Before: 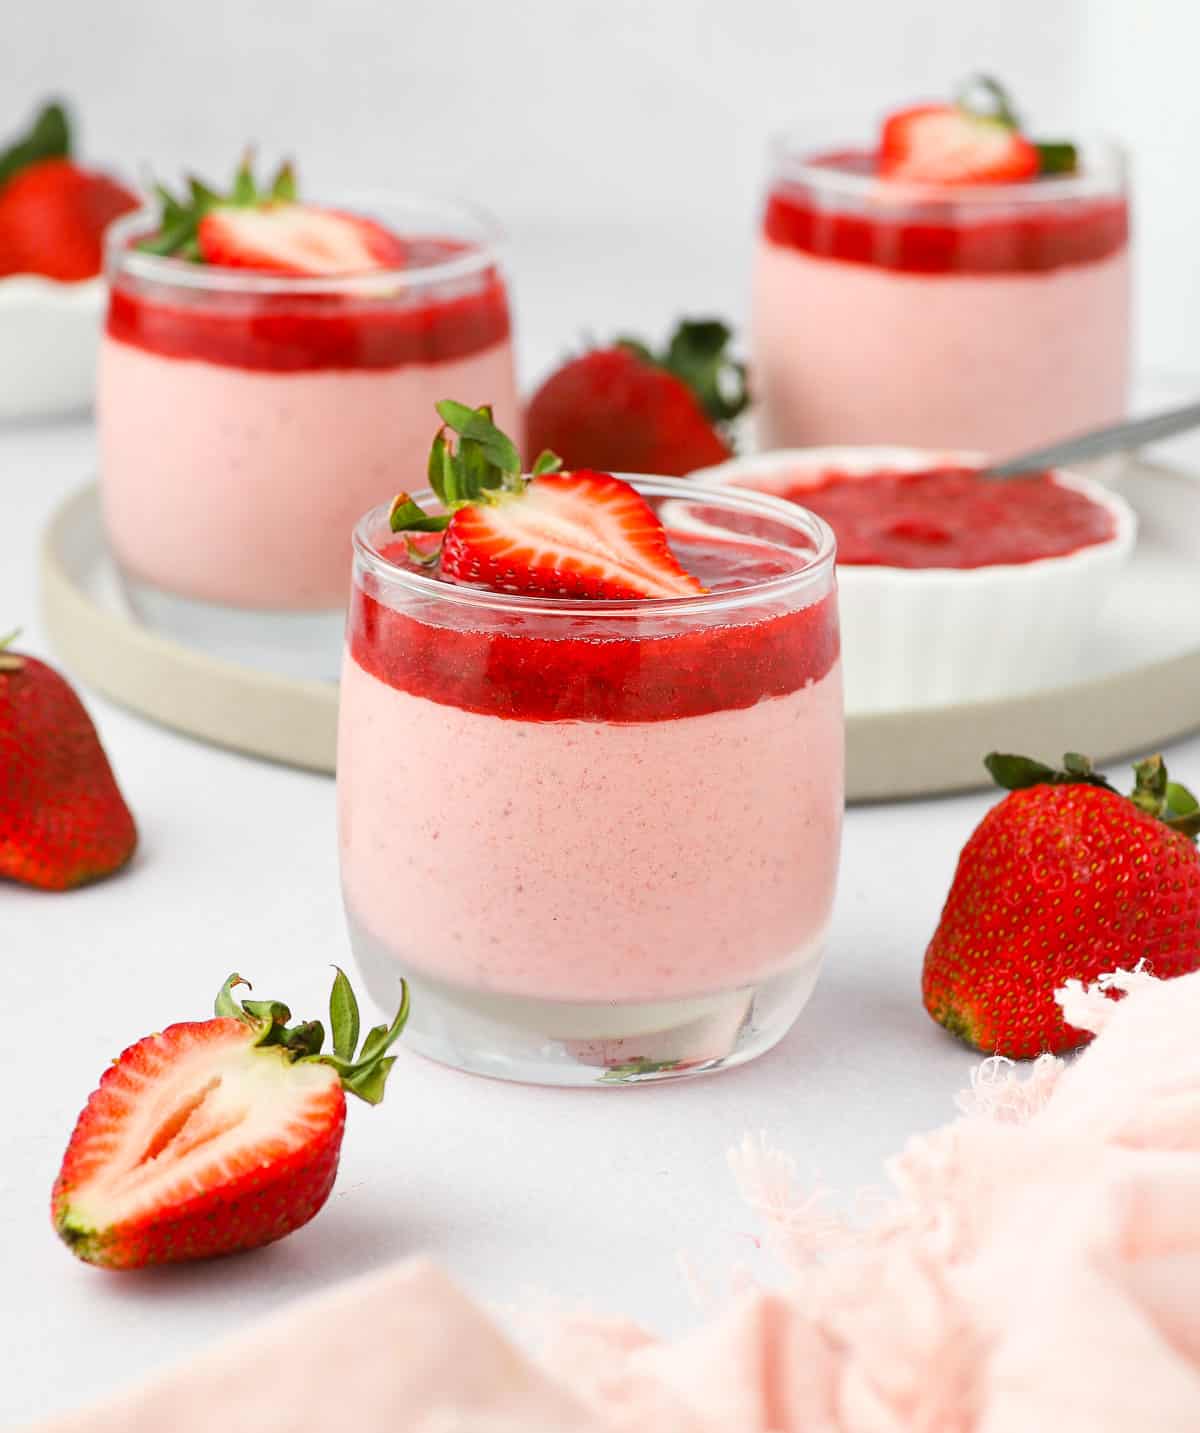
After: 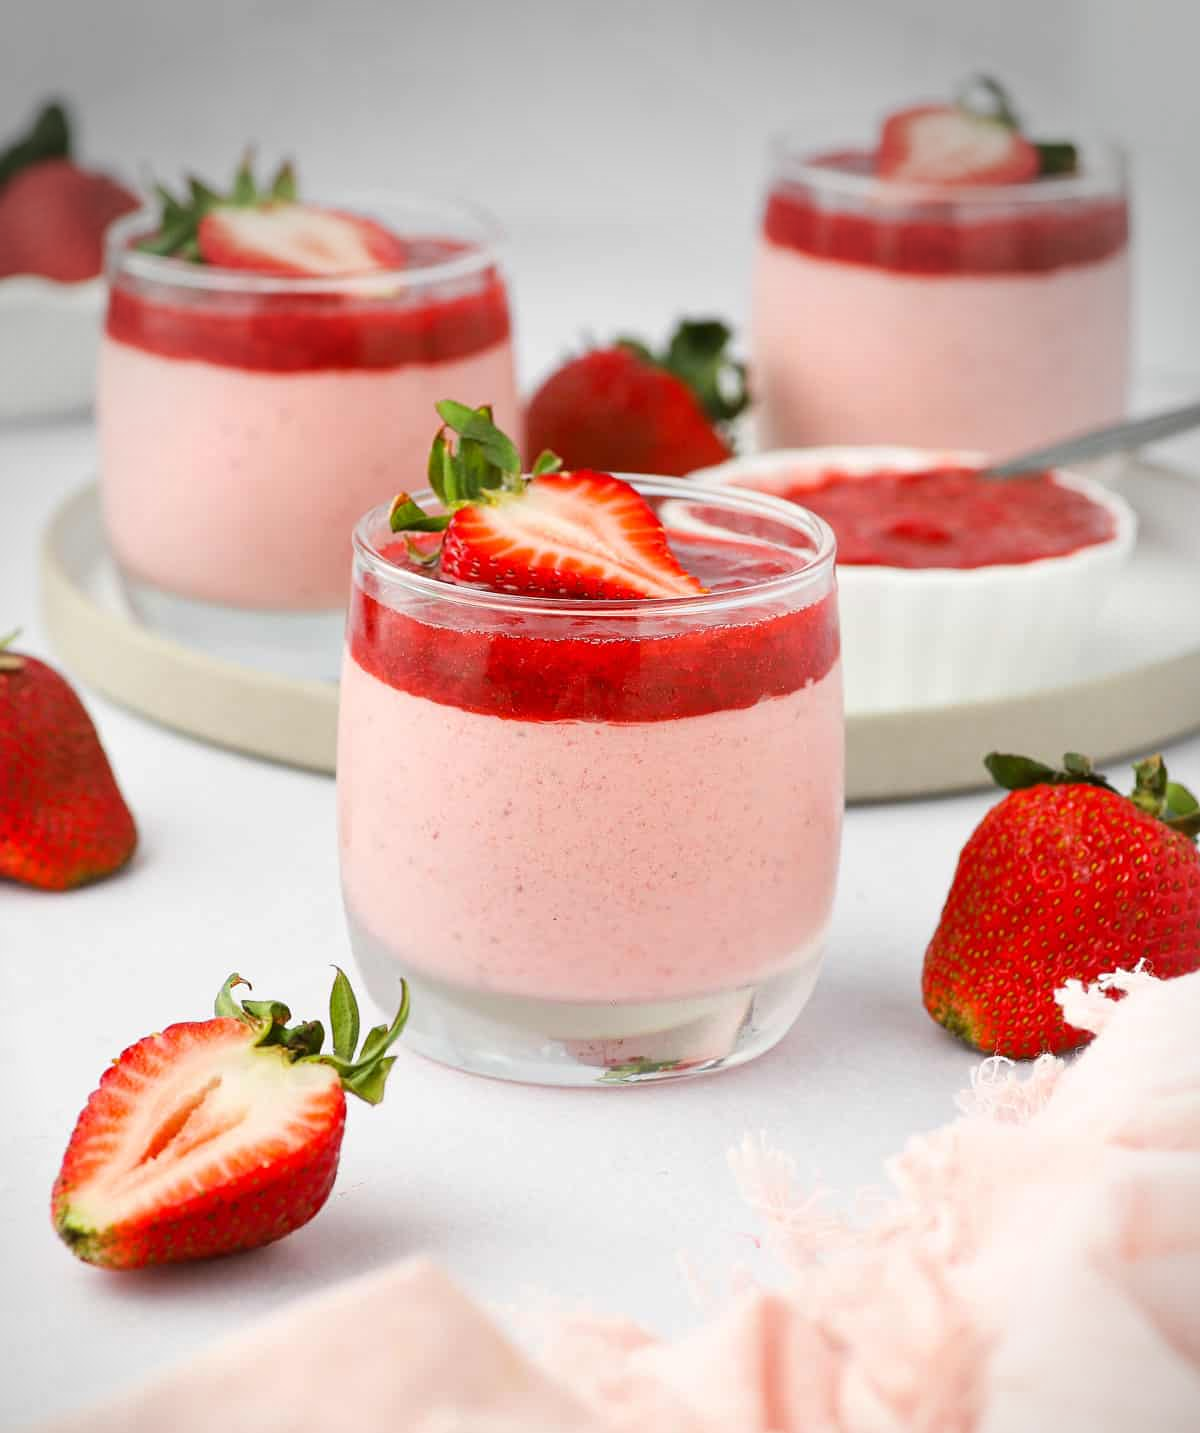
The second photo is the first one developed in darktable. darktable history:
vignetting: center (-0.03, 0.246)
